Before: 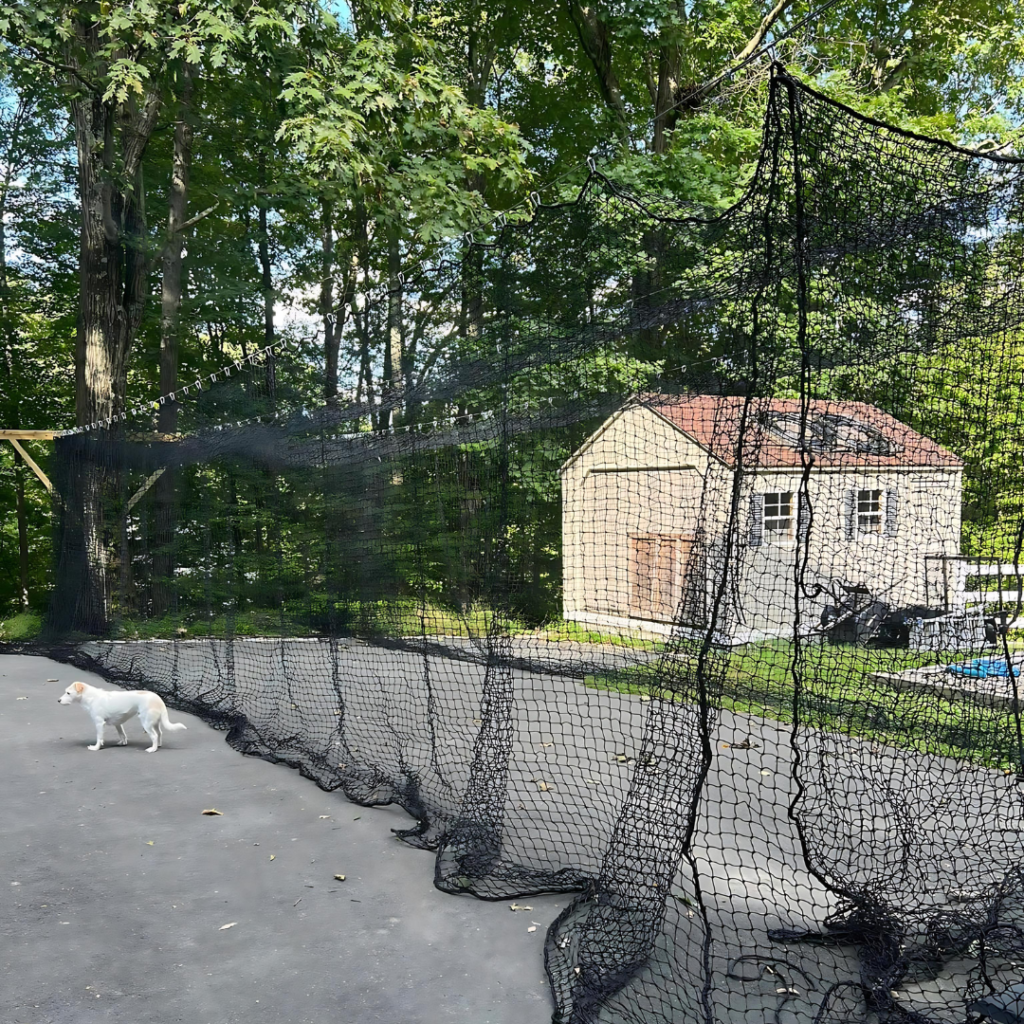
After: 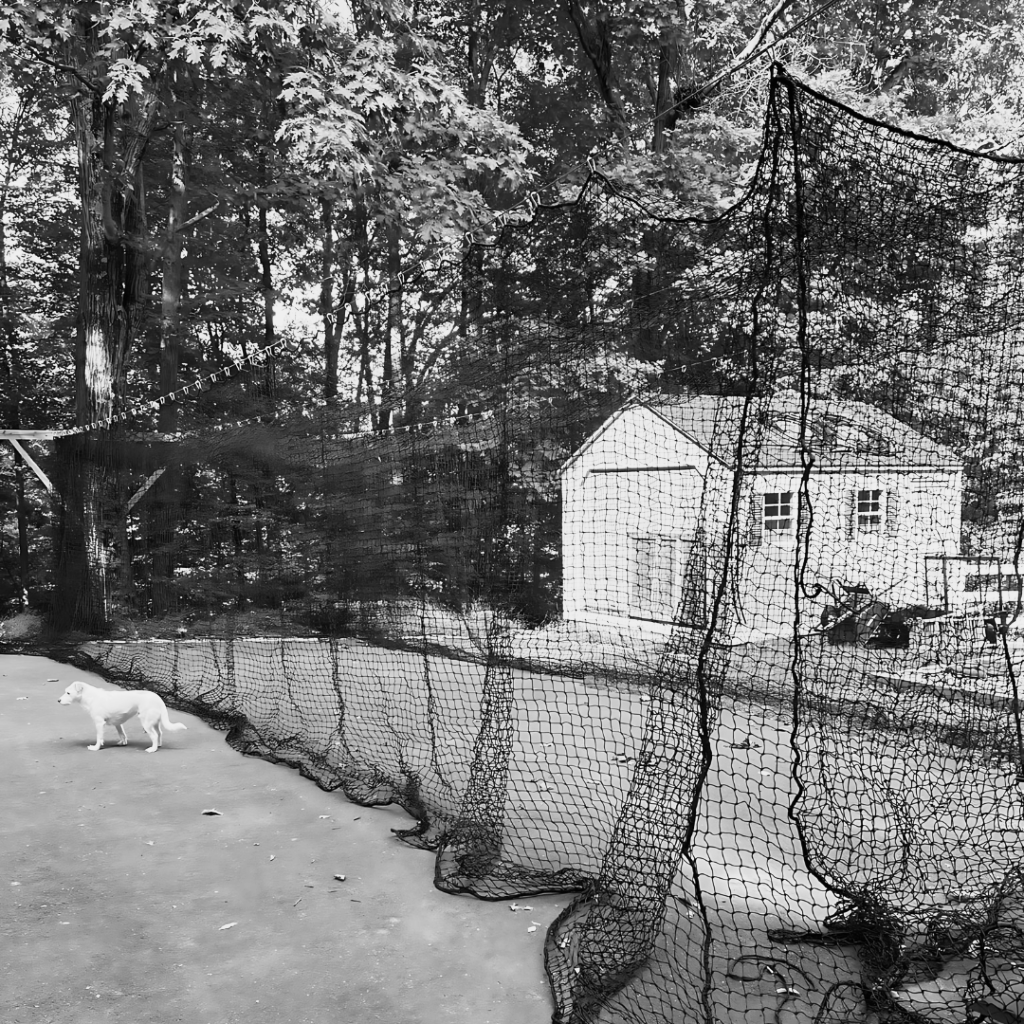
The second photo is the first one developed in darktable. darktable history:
monochrome: on, module defaults
base curve: curves: ch0 [(0, 0) (0.088, 0.125) (0.176, 0.251) (0.354, 0.501) (0.613, 0.749) (1, 0.877)], preserve colors none
rgb levels: mode RGB, independent channels, levels [[0, 0.5, 1], [0, 0.521, 1], [0, 0.536, 1]]
